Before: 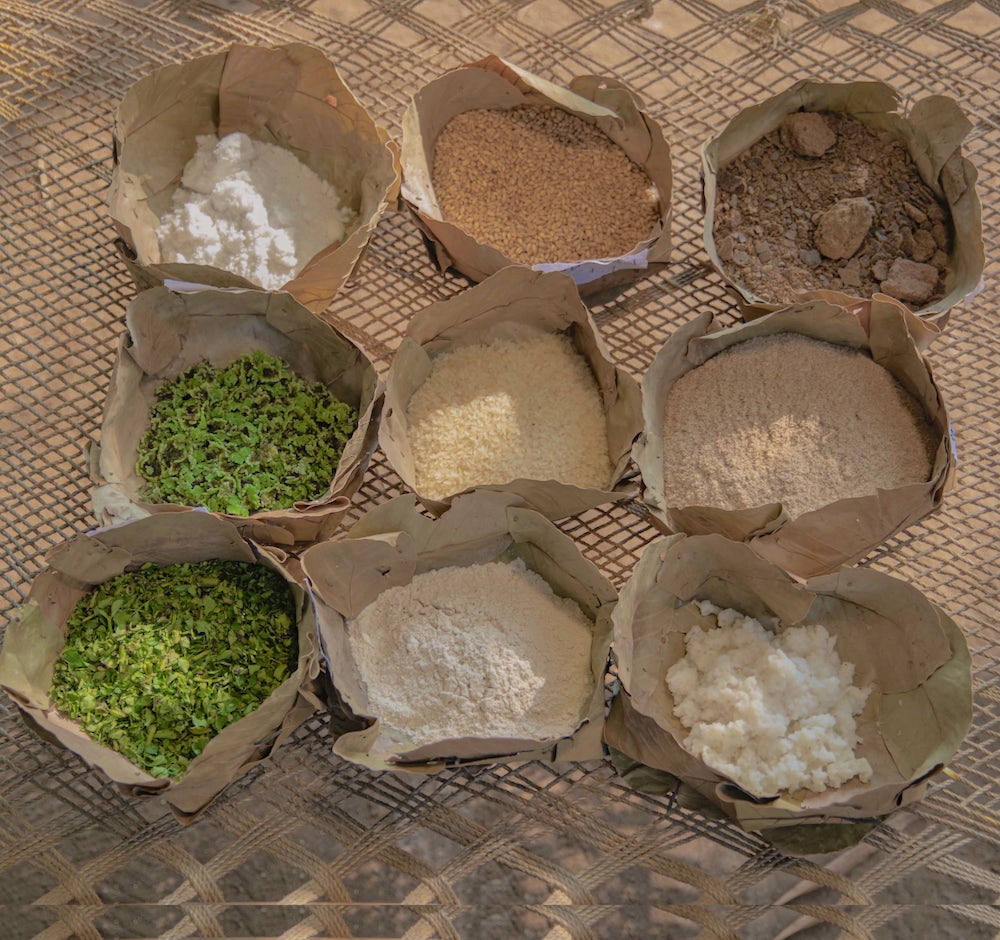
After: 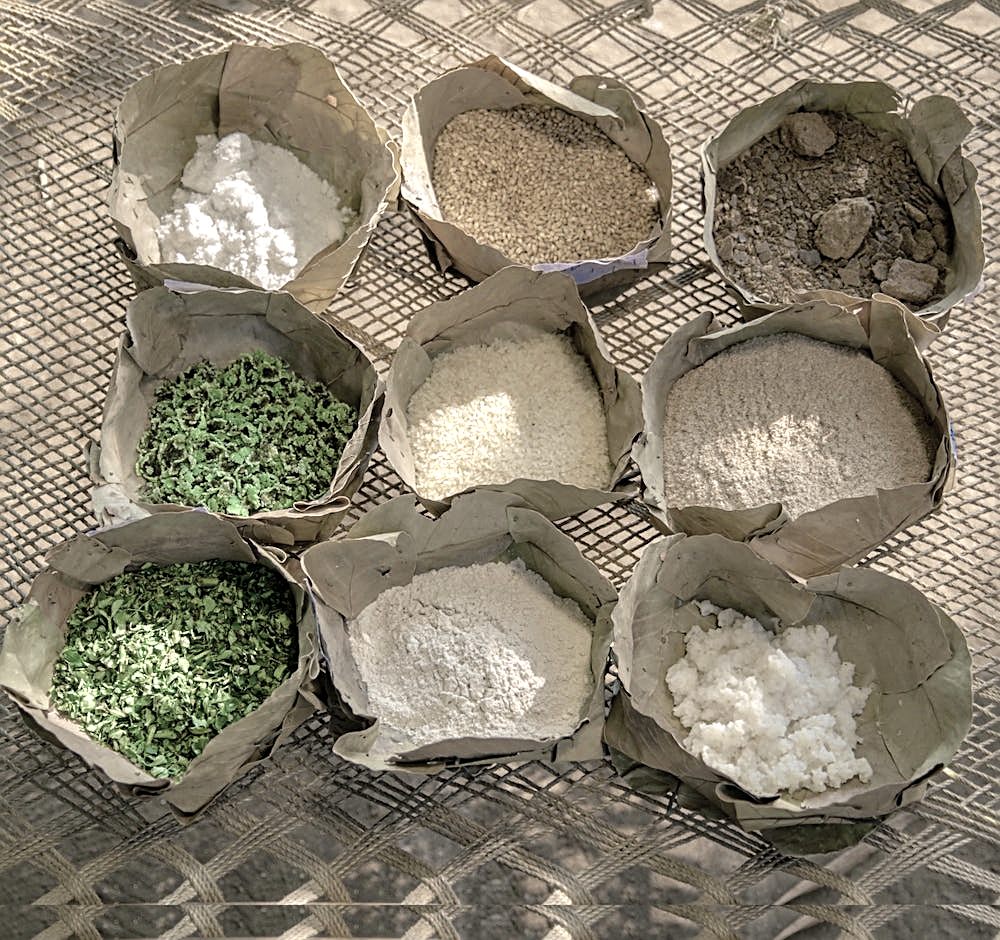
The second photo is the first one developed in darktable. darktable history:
color zones: curves: ch0 [(0.25, 0.667) (0.758, 0.368)]; ch1 [(0.215, 0.245) (0.761, 0.373)]; ch2 [(0.247, 0.554) (0.761, 0.436)]
sharpen: amount 0.55
color balance rgb: shadows lift › chroma 2.79%, shadows lift › hue 190.66°, power › hue 171.85°, highlights gain › chroma 2.16%, highlights gain › hue 75.26°, global offset › luminance -0.51%, perceptual saturation grading › highlights -33.8%, perceptual saturation grading › mid-tones 14.98%, perceptual saturation grading › shadows 48.43%, perceptual brilliance grading › highlights 15.68%, perceptual brilliance grading › mid-tones 6.62%, perceptual brilliance grading › shadows -14.98%, global vibrance 11.32%, contrast 5.05%
